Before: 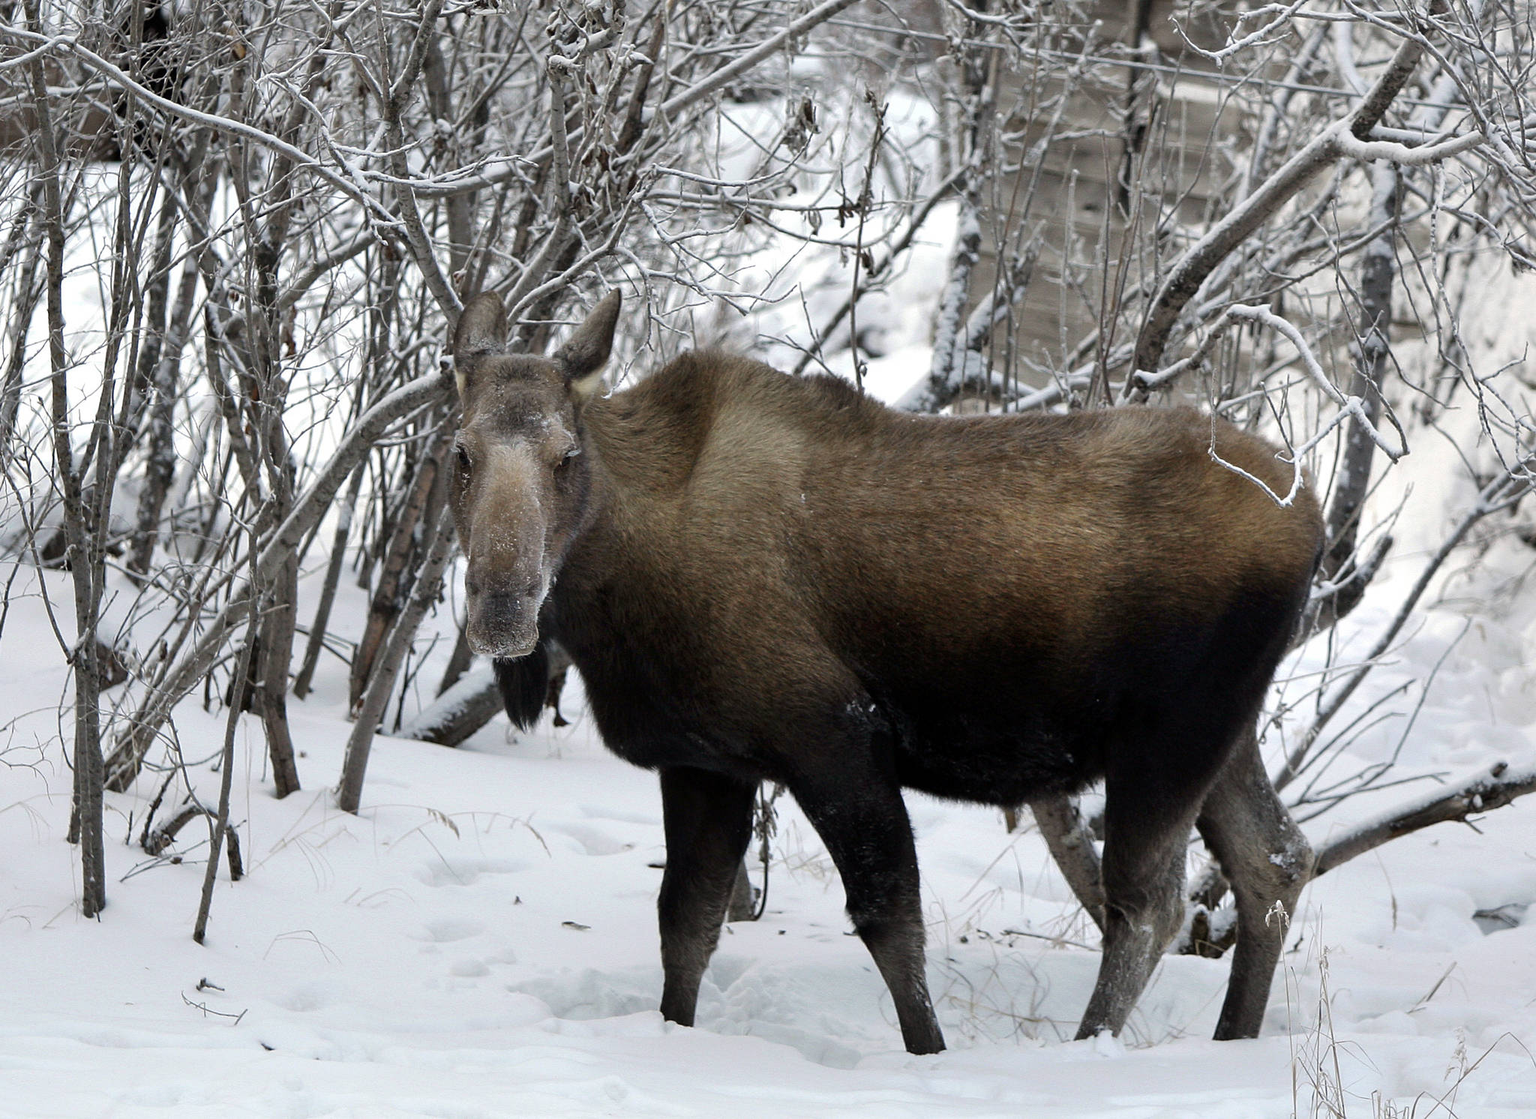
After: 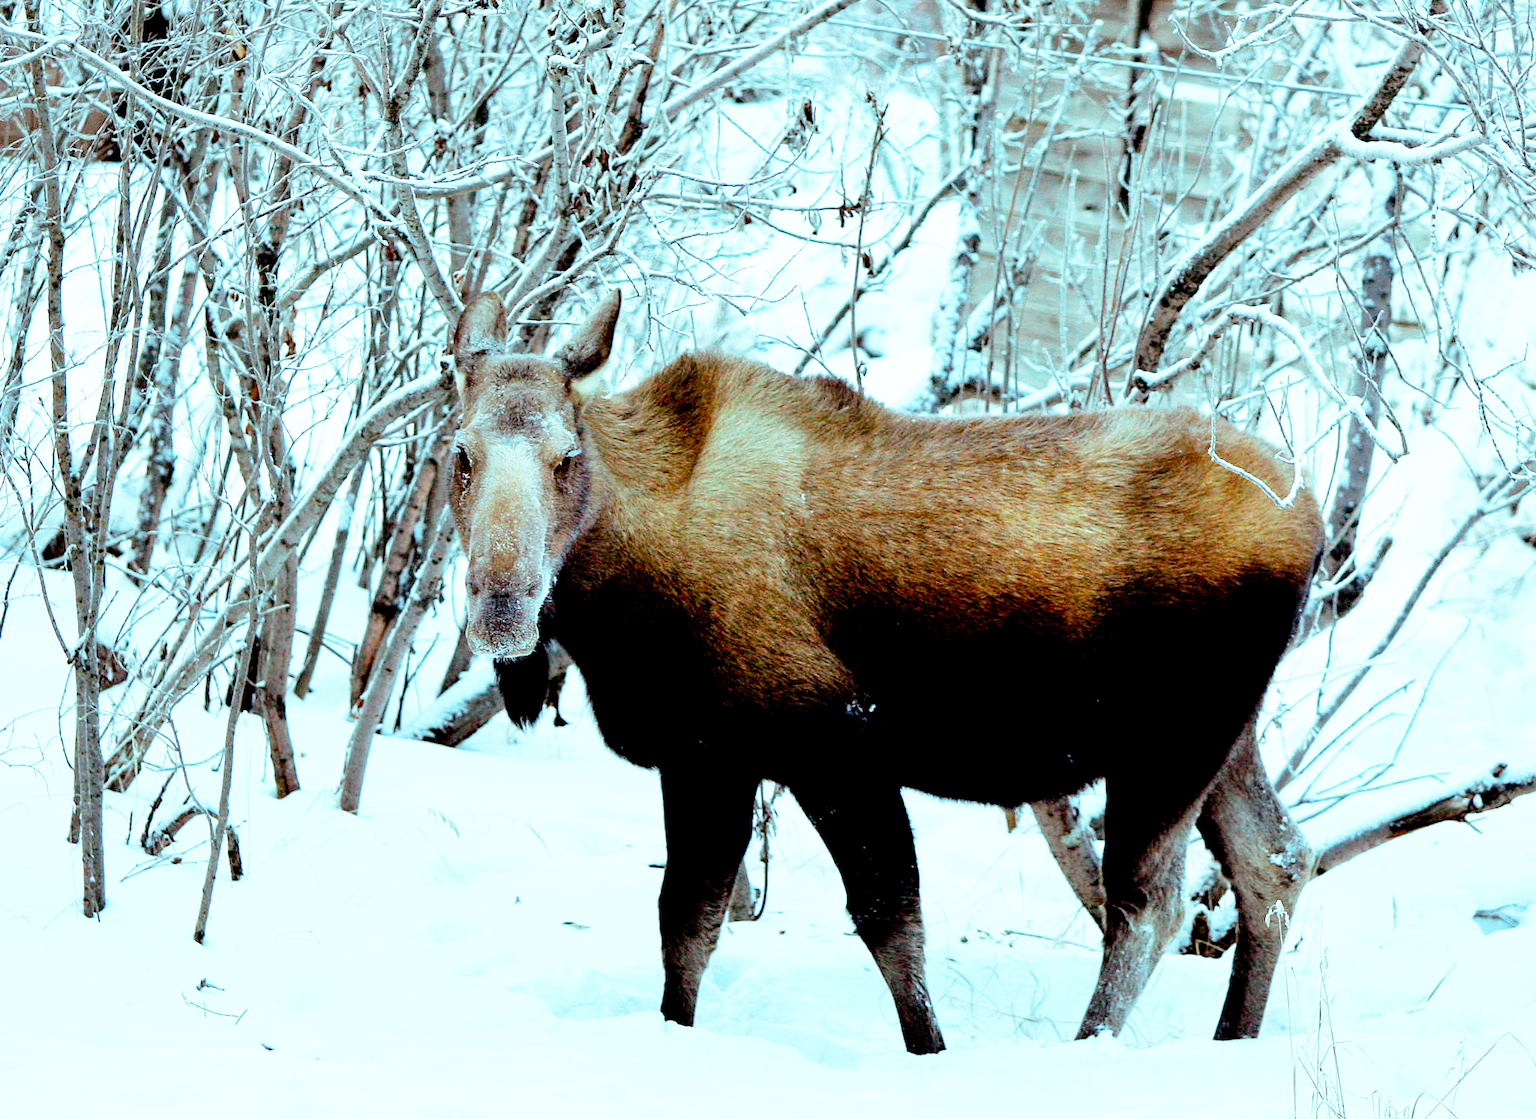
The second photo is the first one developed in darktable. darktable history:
exposure: black level correction 0.011, exposure 0.703 EV, compensate highlight preservation false
base curve: curves: ch0 [(0, 0) (0.012, 0.01) (0.073, 0.168) (0.31, 0.711) (0.645, 0.957) (1, 1)], preserve colors none
color balance rgb: power › chroma 0.523%, power › hue 259.37°, highlights gain › luminance -32.893%, highlights gain › chroma 5.67%, highlights gain › hue 214.93°, perceptual saturation grading › global saturation 12.551%, global vibrance 9.486%
